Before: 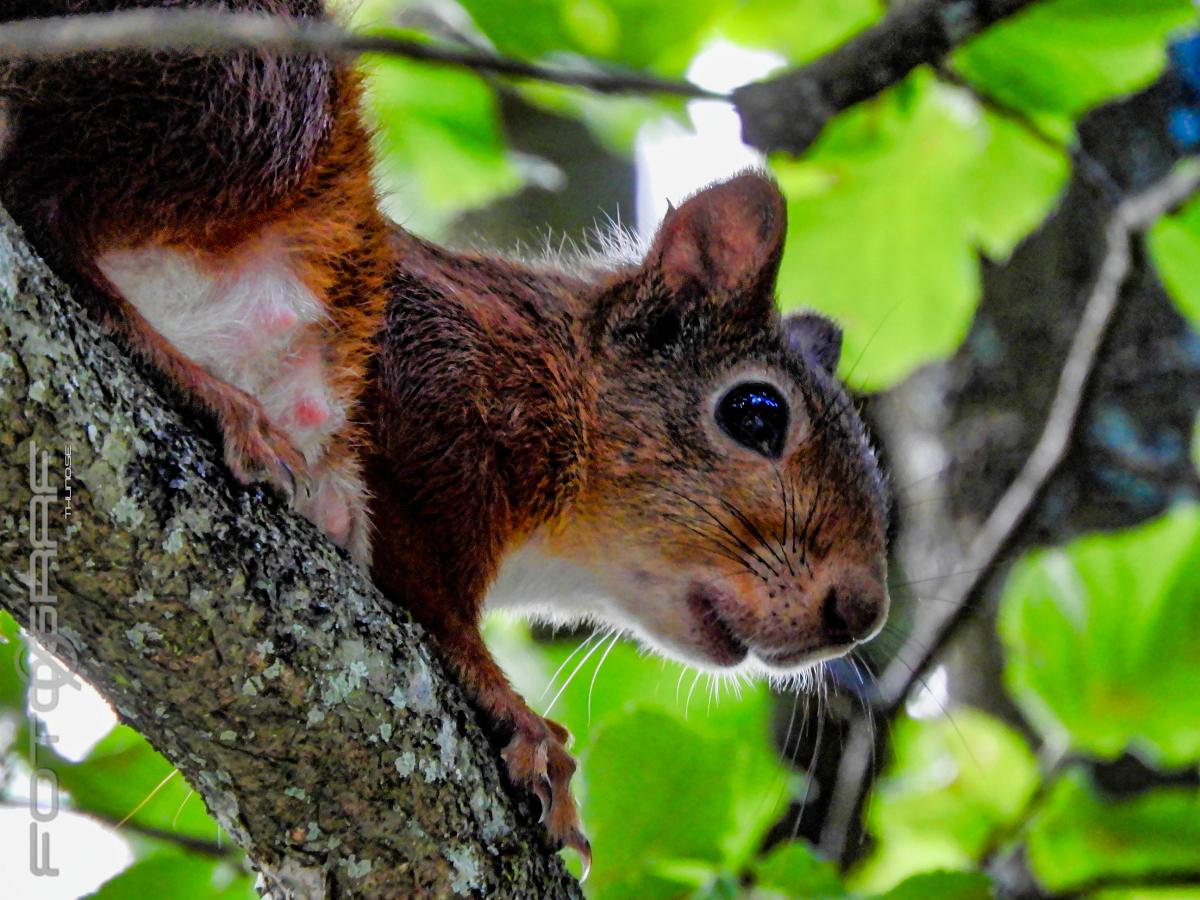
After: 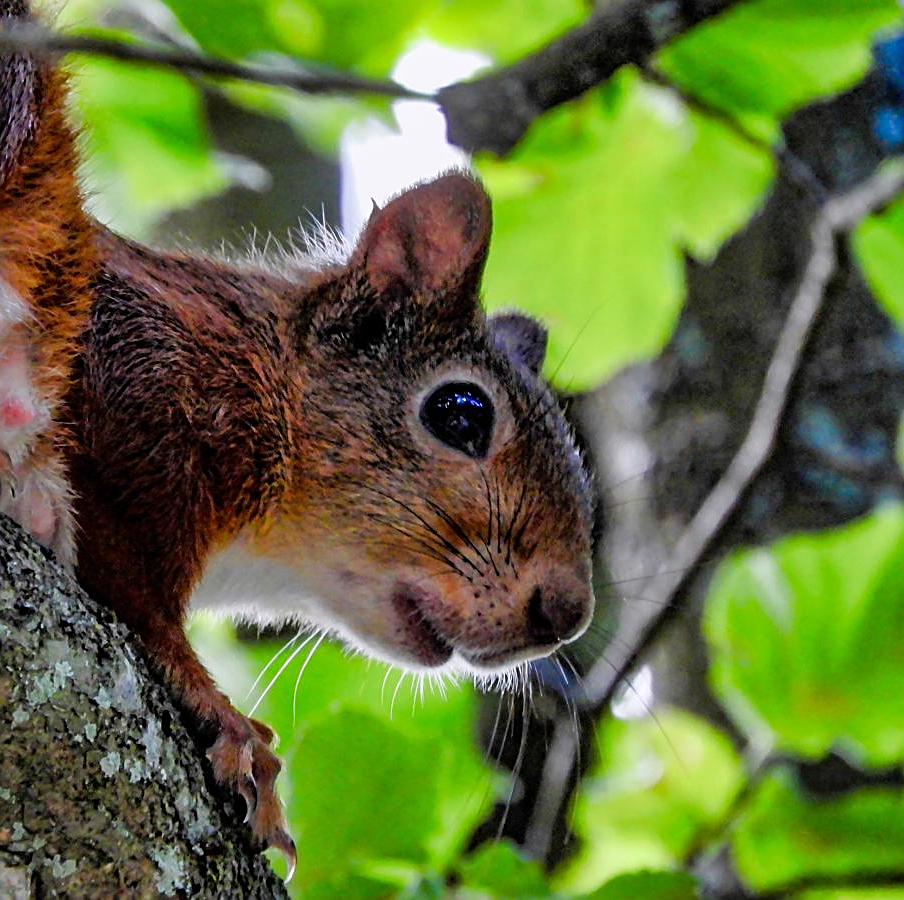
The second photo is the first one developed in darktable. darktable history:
sharpen: on, module defaults
crop and rotate: left 24.6%
white balance: red 1.009, blue 1.027
